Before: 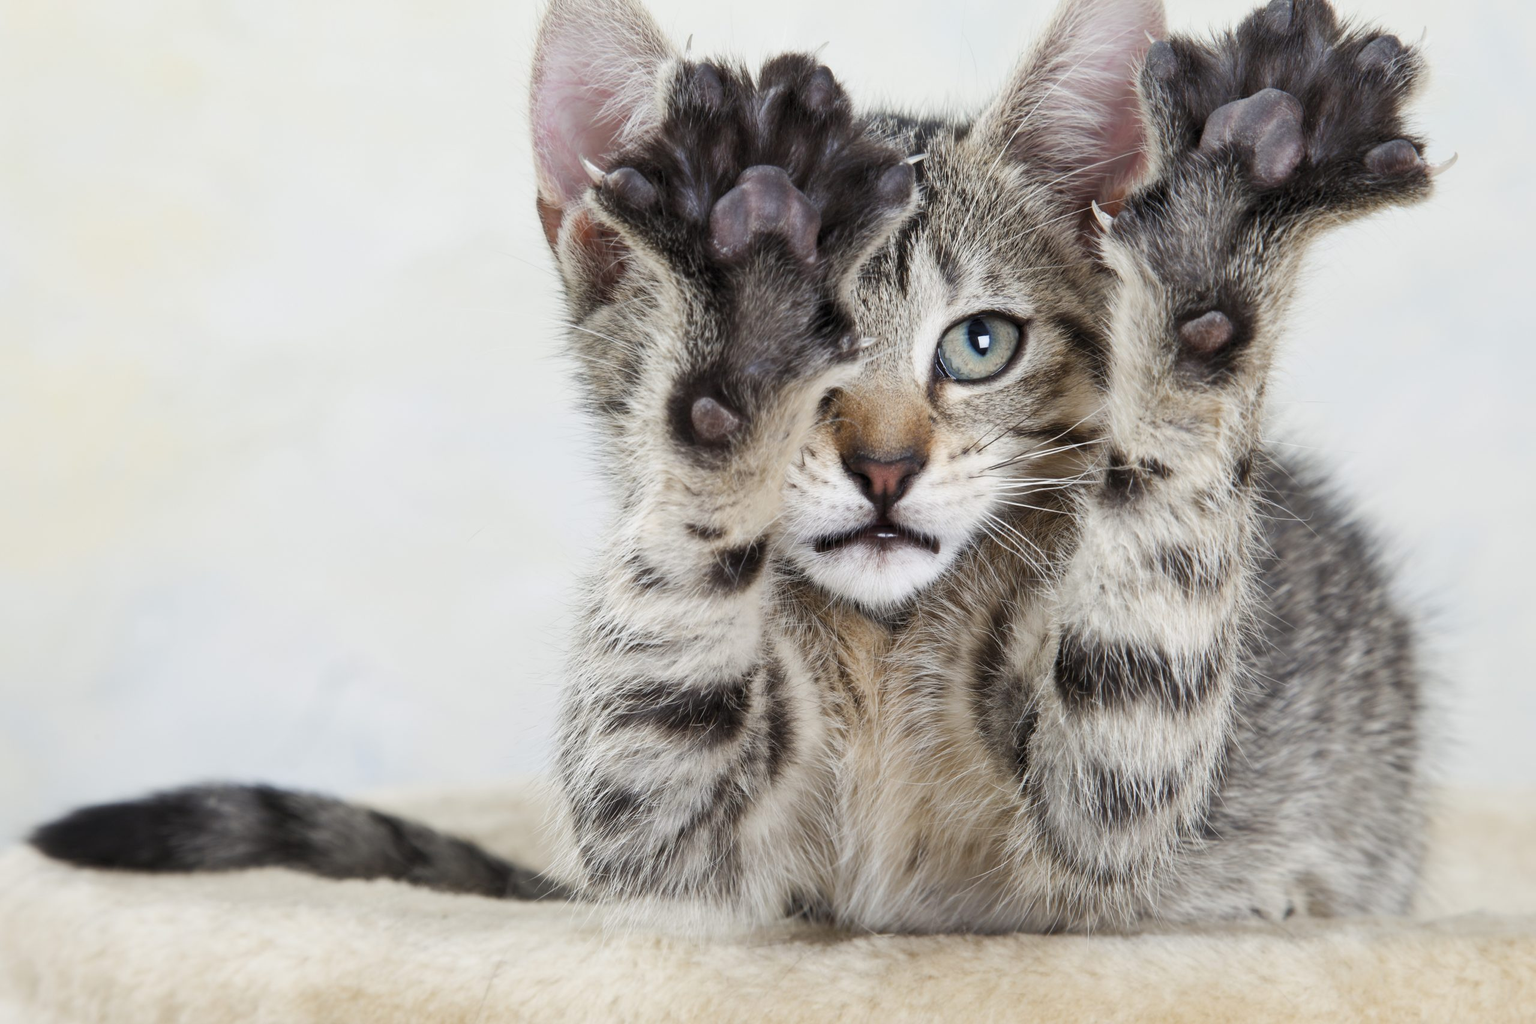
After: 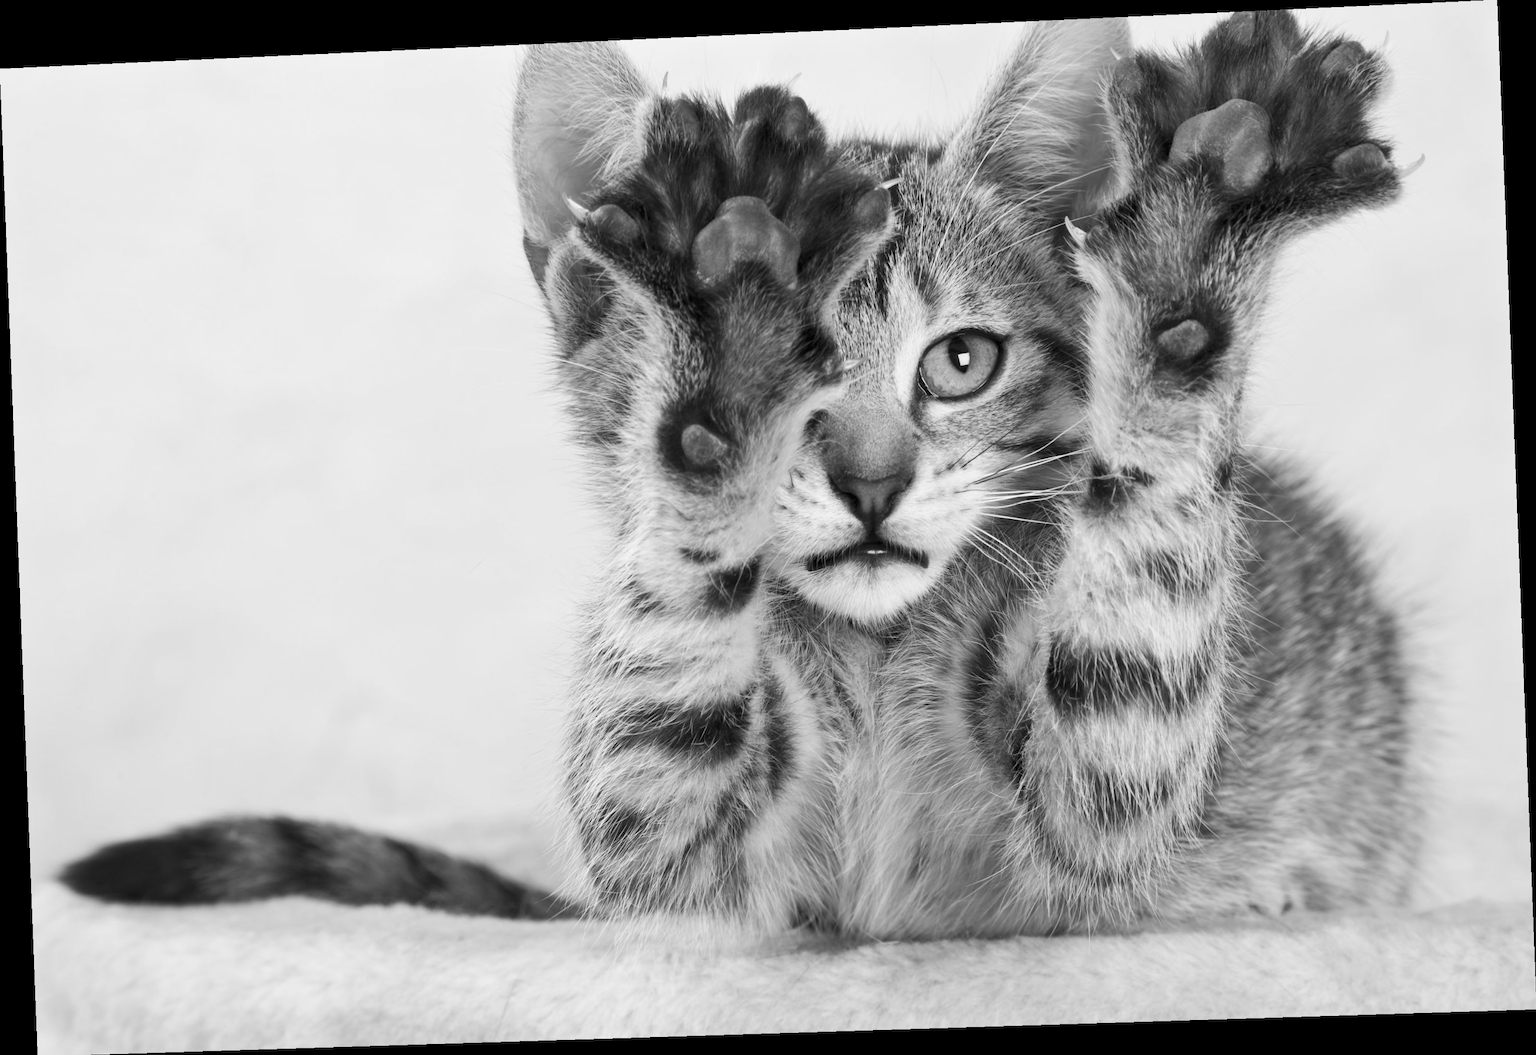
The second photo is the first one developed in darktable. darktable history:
rotate and perspective: rotation -2.22°, lens shift (horizontal) -0.022, automatic cropping off
exposure: exposure 0.2 EV, compensate highlight preservation false
color zones: curves: ch1 [(0, 0.469) (0.072, 0.457) (0.243, 0.494) (0.429, 0.5) (0.571, 0.5) (0.714, 0.5) (0.857, 0.5) (1, 0.469)]; ch2 [(0, 0.499) (0.143, 0.467) (0.242, 0.436) (0.429, 0.493) (0.571, 0.5) (0.714, 0.5) (0.857, 0.5) (1, 0.499)]
color calibration: illuminant as shot in camera, x 0.379, y 0.396, temperature 4138.76 K
monochrome: a -6.99, b 35.61, size 1.4
